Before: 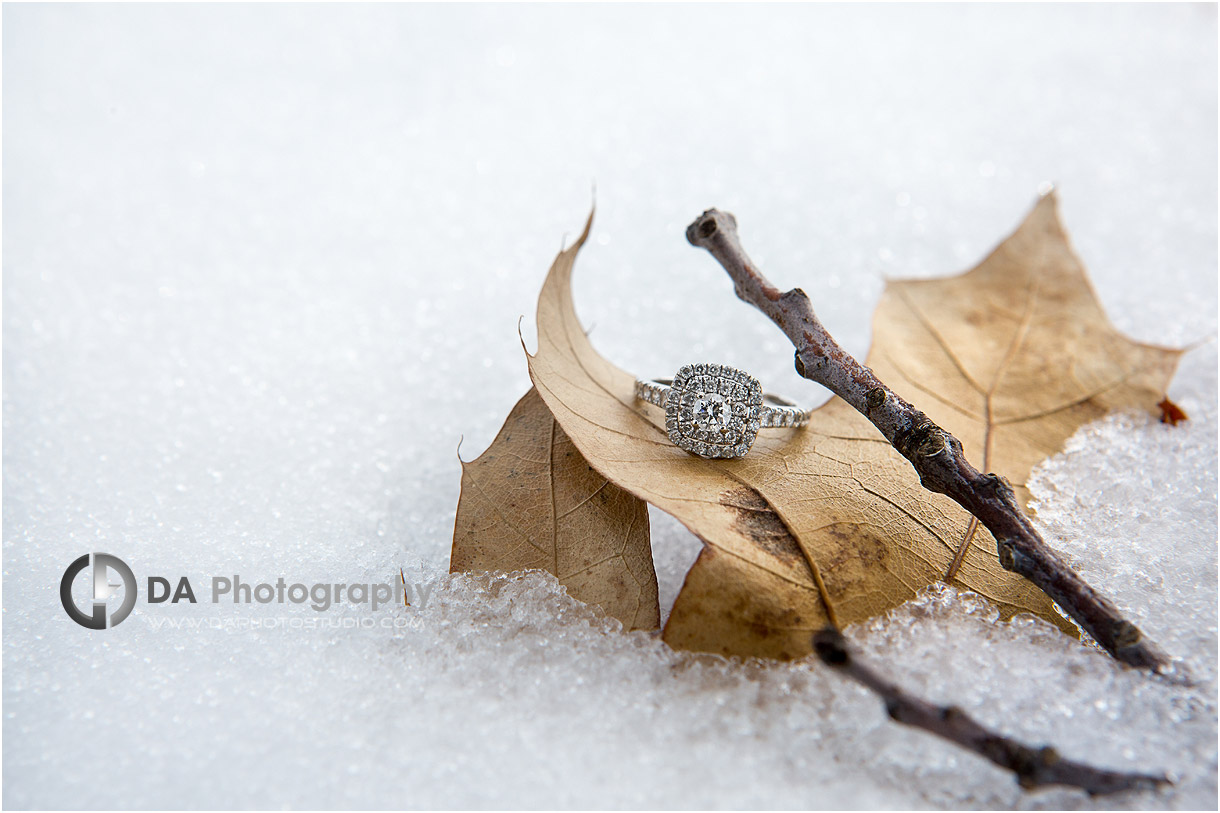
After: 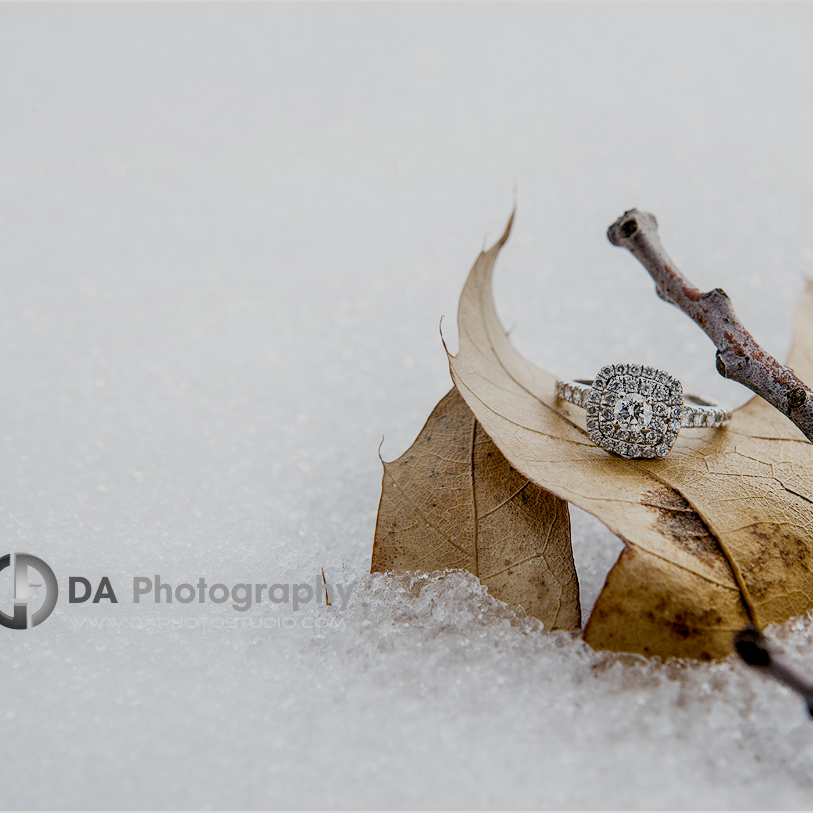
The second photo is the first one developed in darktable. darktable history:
tone equalizer: on, module defaults
local contrast: on, module defaults
crop and rotate: left 6.482%, right 26.84%
filmic rgb: black relative exposure -7.65 EV, white relative exposure 4.56 EV, hardness 3.61, add noise in highlights 0.002, preserve chrominance no, color science v3 (2019), use custom middle-gray values true, contrast in highlights soft
